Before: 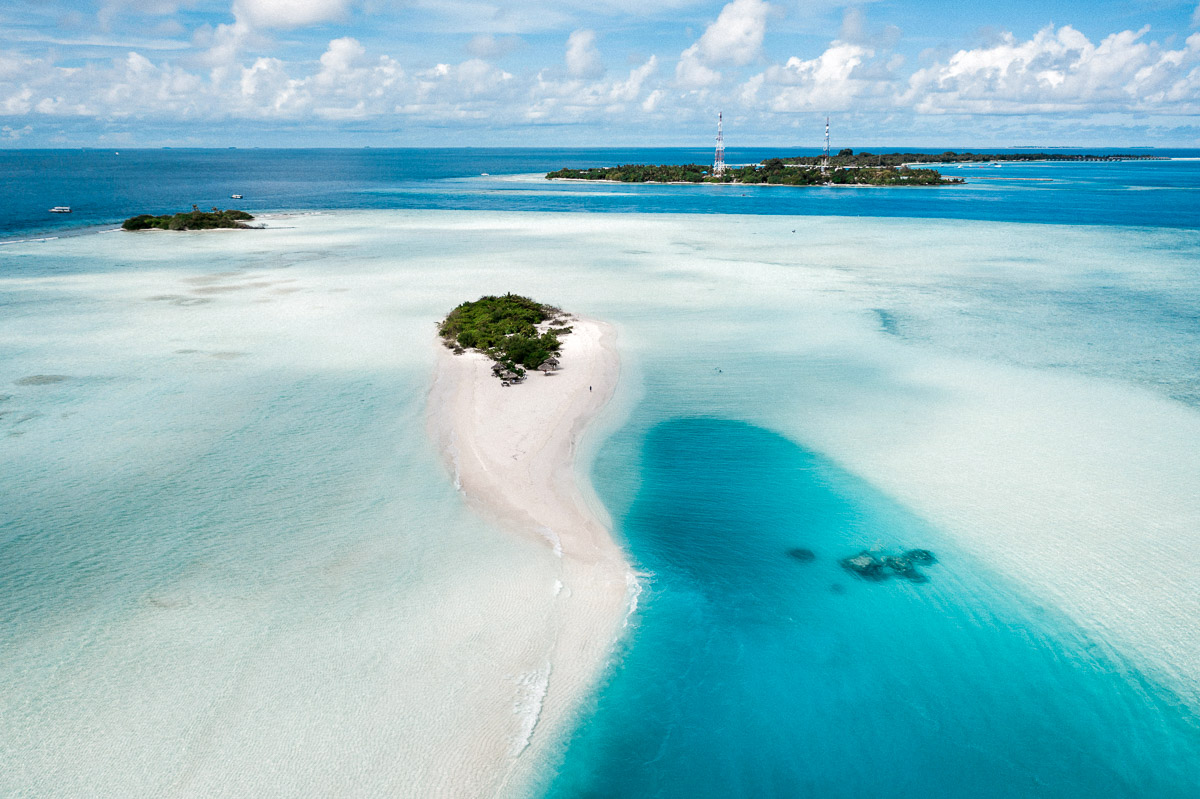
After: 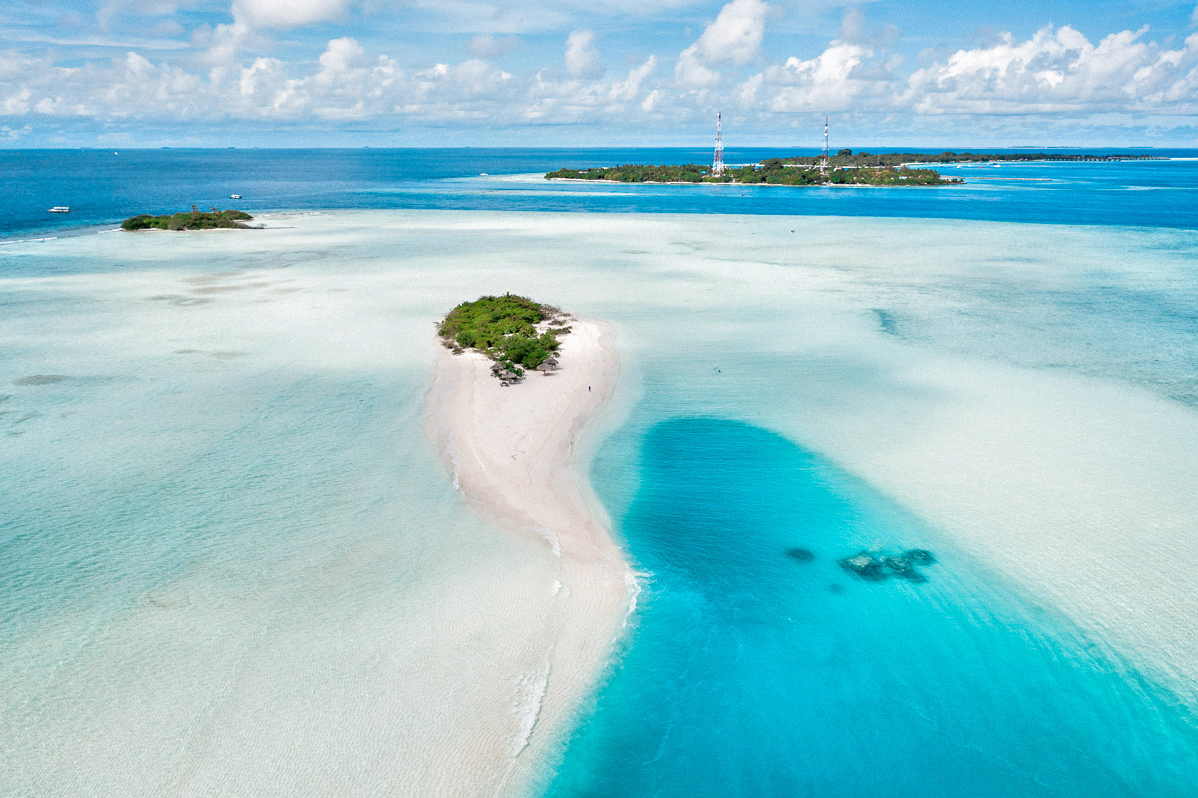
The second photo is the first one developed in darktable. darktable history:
tone equalizer: -8 EV 2 EV, -7 EV 2 EV, -6 EV 2 EV, -5 EV 2 EV, -4 EV 2 EV, -3 EV 1.5 EV, -2 EV 1 EV, -1 EV 0.5 EV
crop and rotate: left 0.126%
